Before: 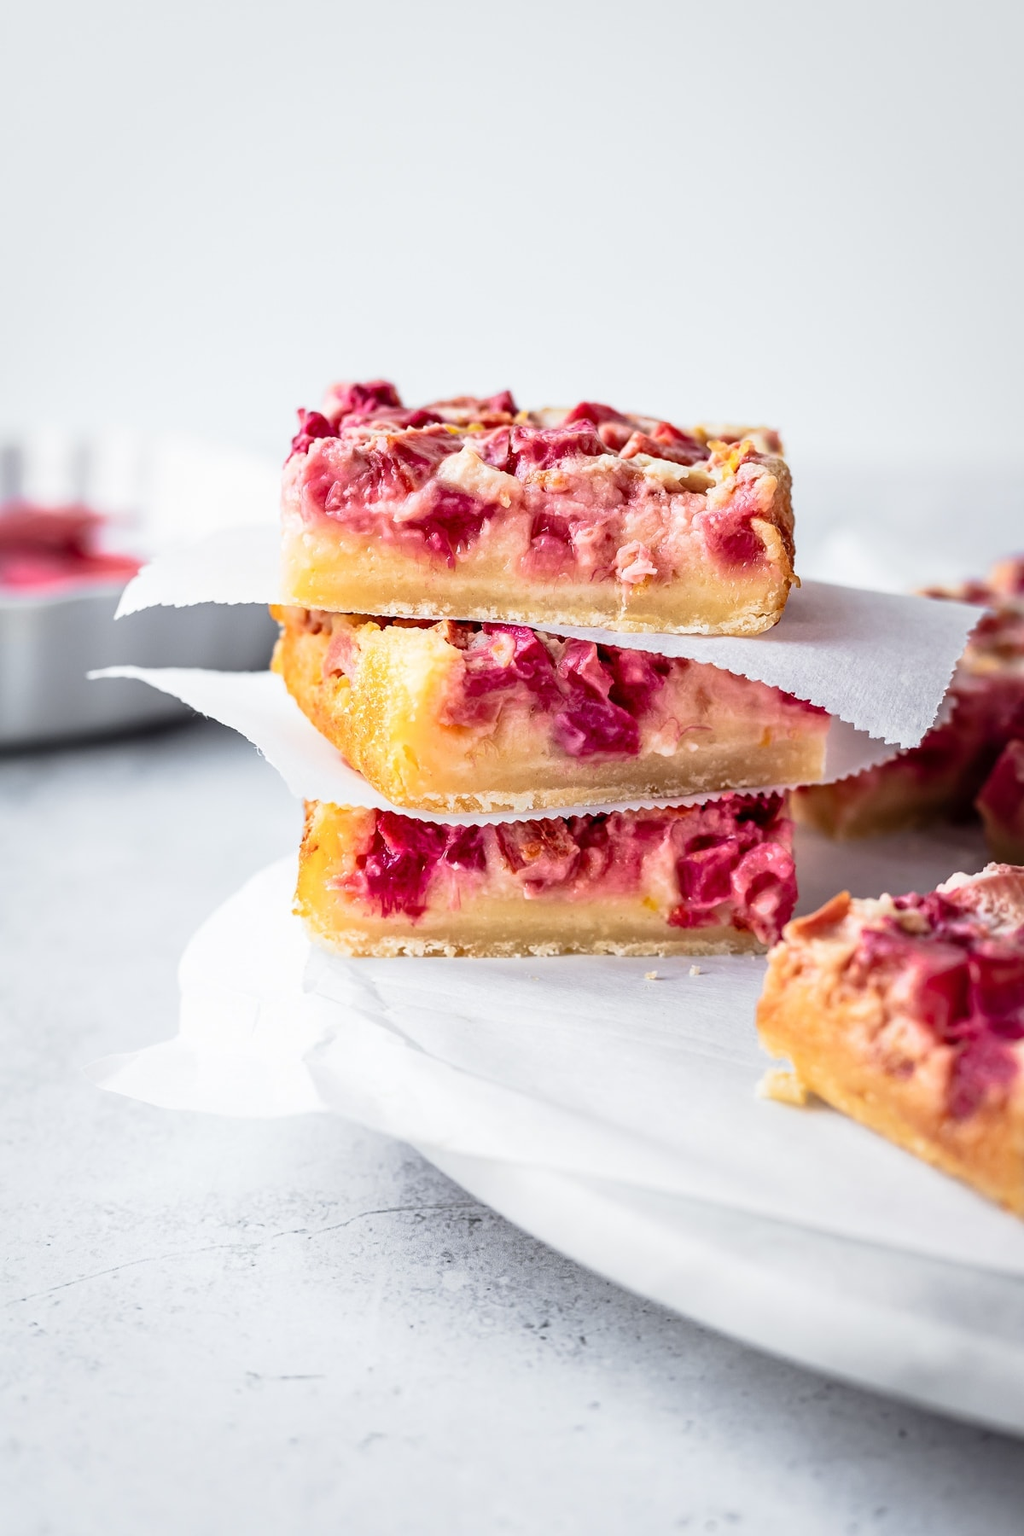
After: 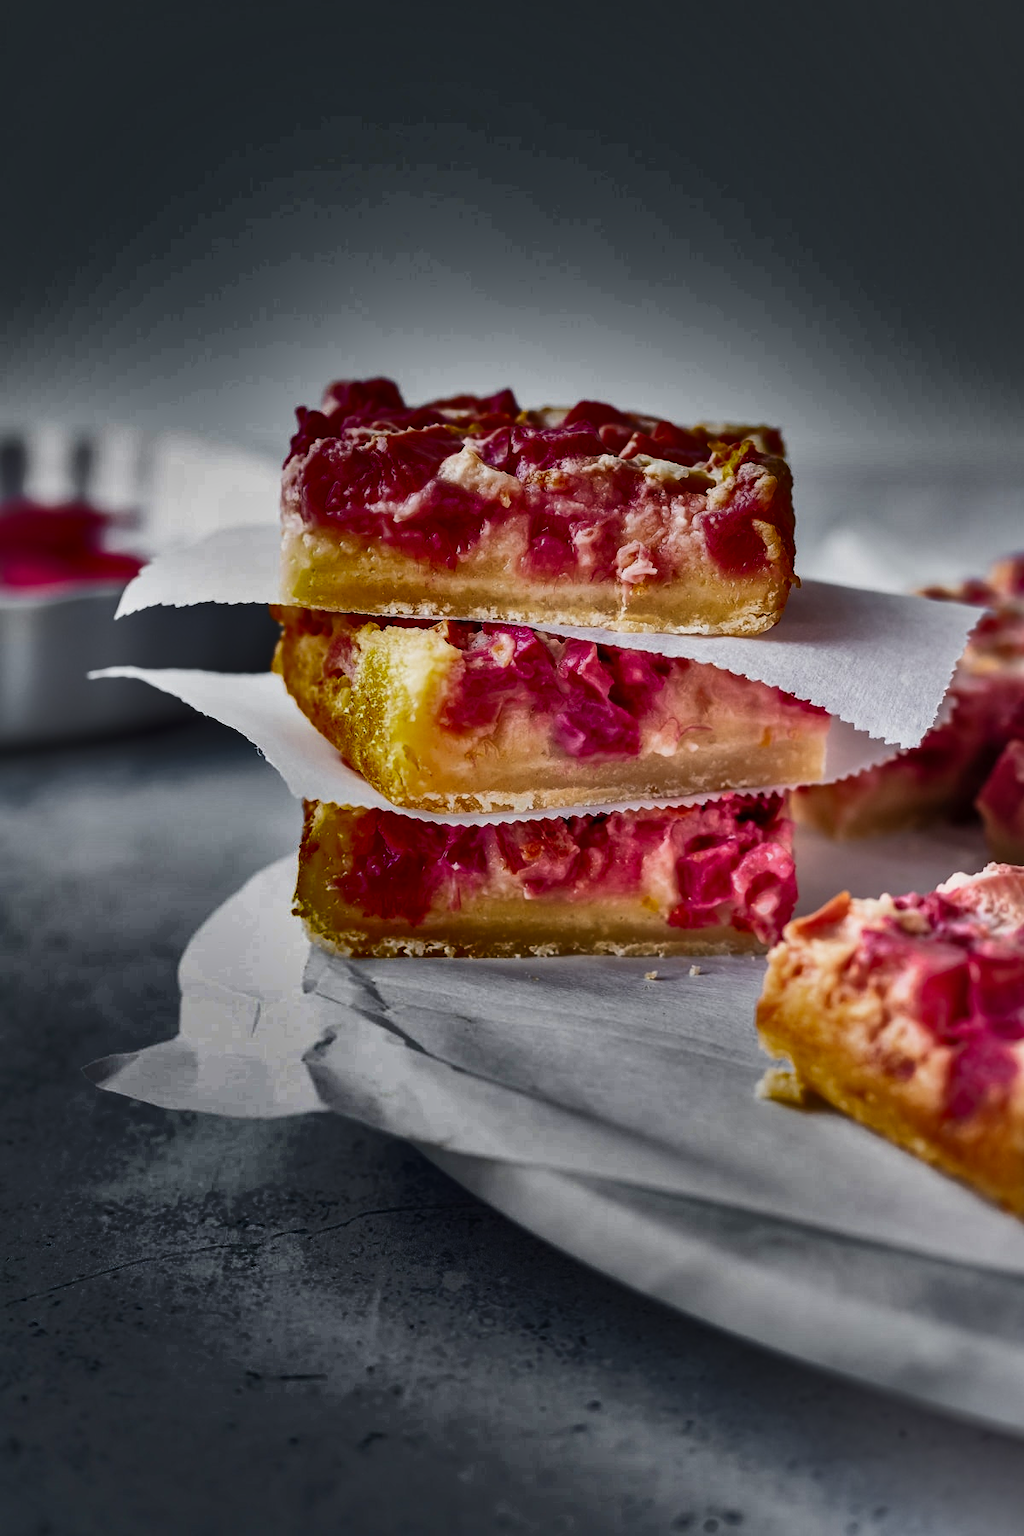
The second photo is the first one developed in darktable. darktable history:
shadows and highlights: radius 124.12, shadows 98.86, white point adjustment -3.04, highlights -99.26, highlights color adjustment 55.43%, soften with gaussian
